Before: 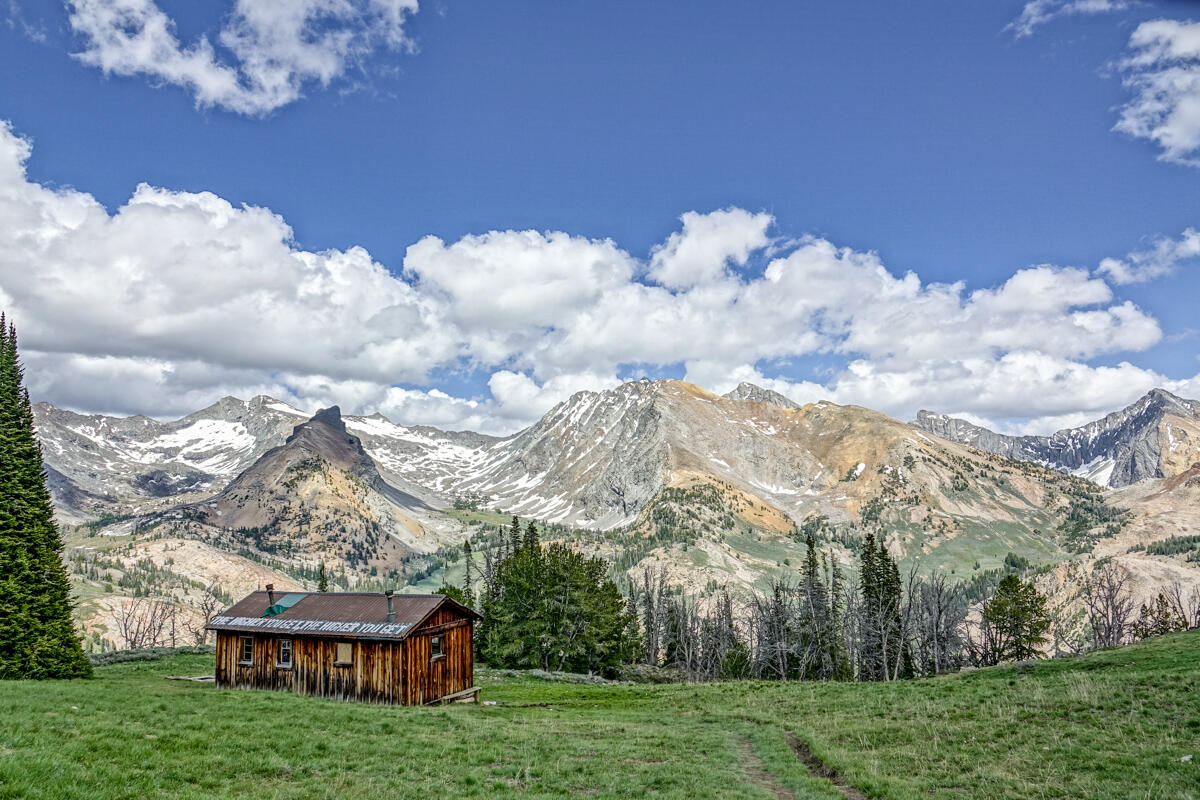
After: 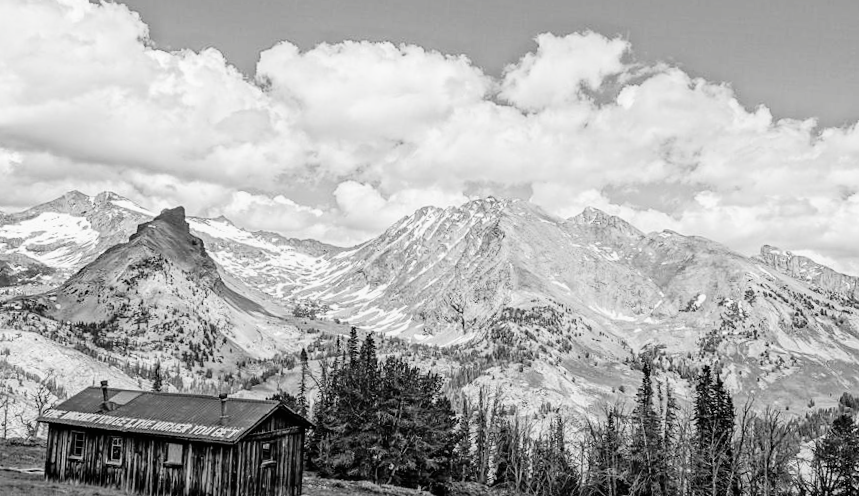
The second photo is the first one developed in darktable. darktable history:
crop and rotate: angle -3.37°, left 9.79%, top 20.73%, right 12.42%, bottom 11.82%
color calibration: output gray [0.267, 0.423, 0.261, 0], illuminant same as pipeline (D50), adaptation none (bypass)
shadows and highlights: shadows 0, highlights 40
exposure: compensate highlight preservation false
velvia: on, module defaults
tone curve: curves: ch0 [(0.003, 0) (0.066, 0.023) (0.149, 0.094) (0.264, 0.238) (0.395, 0.421) (0.517, 0.56) (0.688, 0.743) (0.813, 0.846) (1, 1)]; ch1 [(0, 0) (0.164, 0.115) (0.337, 0.332) (0.39, 0.398) (0.464, 0.461) (0.501, 0.5) (0.507, 0.503) (0.534, 0.537) (0.577, 0.59) (0.652, 0.681) (0.733, 0.749) (0.811, 0.796) (1, 1)]; ch2 [(0, 0) (0.337, 0.382) (0.464, 0.476) (0.501, 0.502) (0.527, 0.54) (0.551, 0.565) (0.6, 0.59) (0.687, 0.675) (1, 1)], color space Lab, independent channels, preserve colors none
local contrast: mode bilateral grid, contrast 100, coarseness 100, detail 91%, midtone range 0.2
